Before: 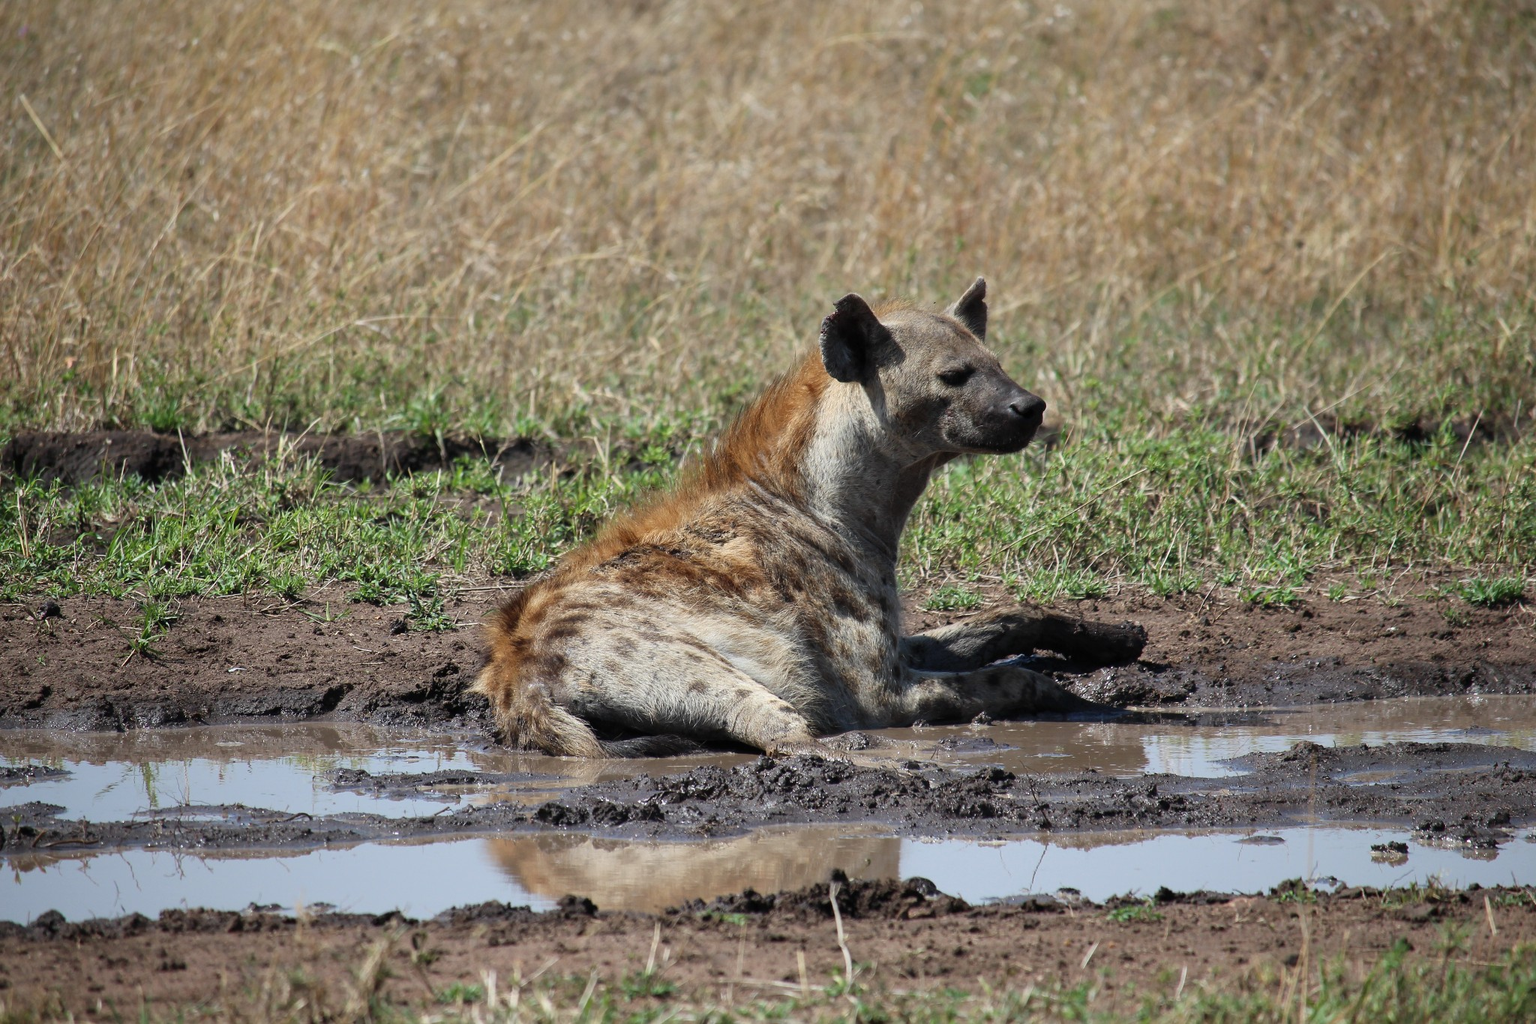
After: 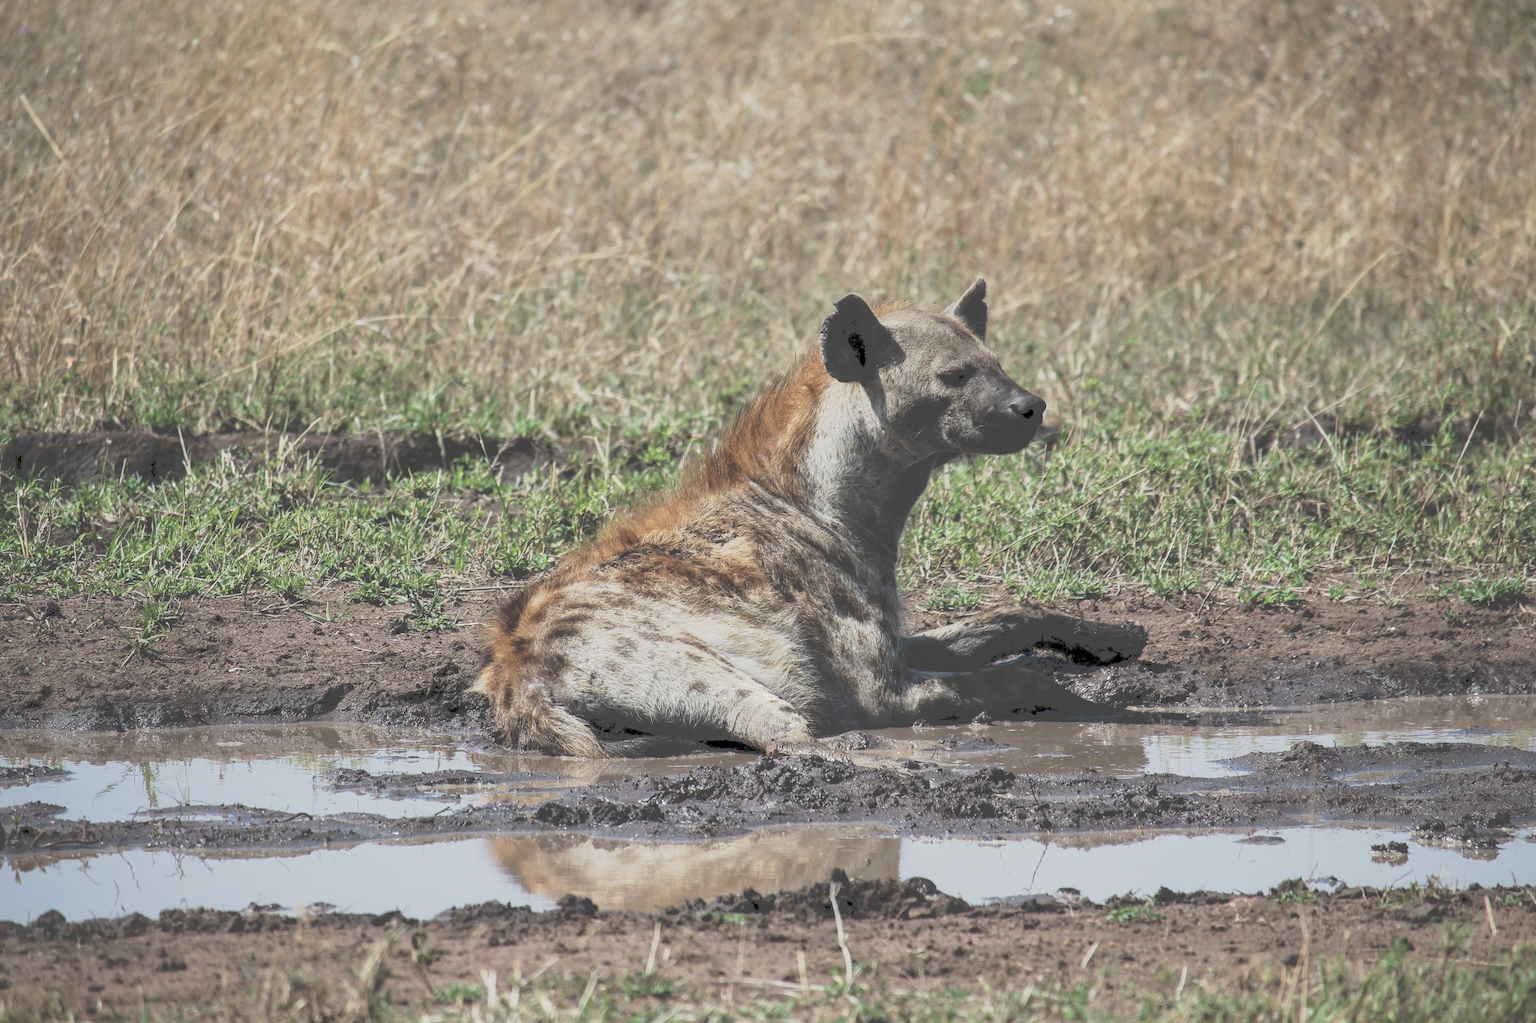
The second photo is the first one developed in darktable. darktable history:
tone curve: curves: ch0 [(0, 0) (0.003, 0.313) (0.011, 0.317) (0.025, 0.317) (0.044, 0.322) (0.069, 0.327) (0.1, 0.335) (0.136, 0.347) (0.177, 0.364) (0.224, 0.384) (0.277, 0.421) (0.335, 0.459) (0.399, 0.501) (0.468, 0.554) (0.543, 0.611) (0.623, 0.679) (0.709, 0.751) (0.801, 0.804) (0.898, 0.844) (1, 1)], preserve colors none
filmic rgb: middle gray luminance 18.27%, black relative exposure -11.6 EV, white relative exposure 2.59 EV, target black luminance 0%, hardness 8.47, latitude 98.59%, contrast 1.083, shadows ↔ highlights balance 0.606%
local contrast: on, module defaults
